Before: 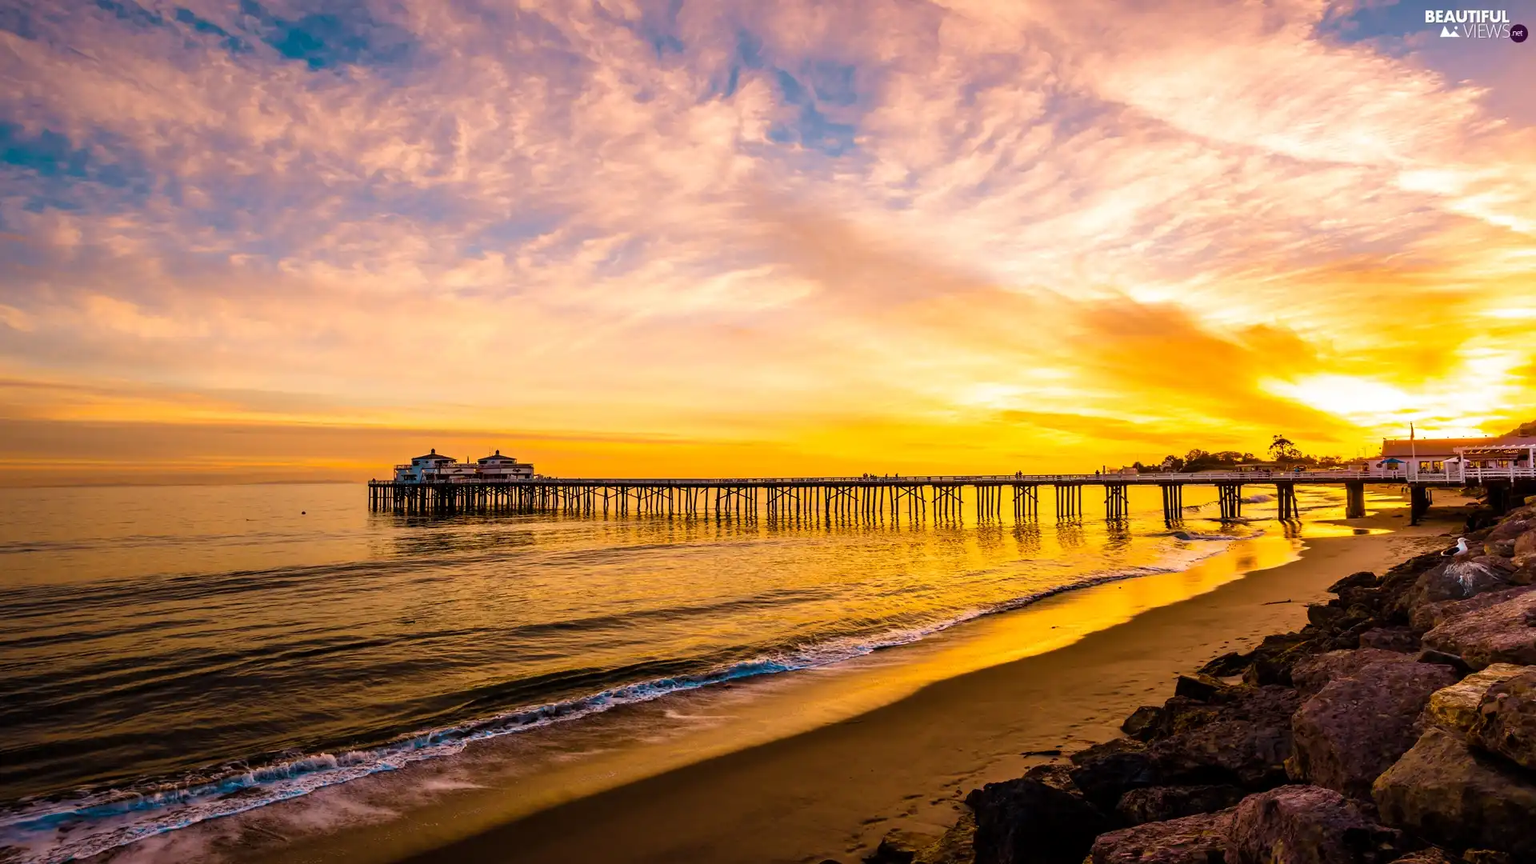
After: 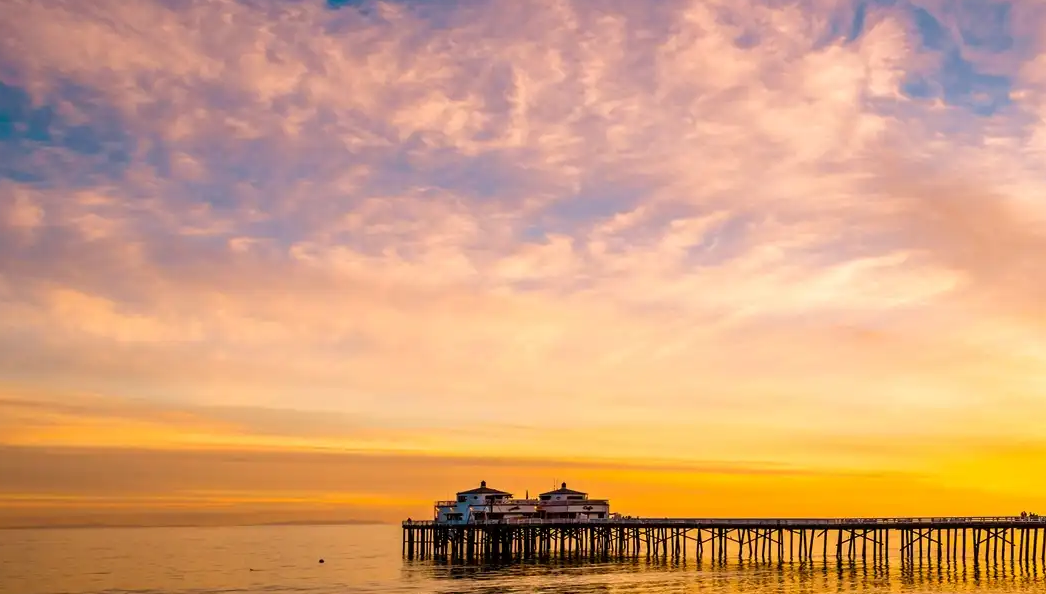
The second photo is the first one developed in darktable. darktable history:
crop and rotate: left 3.062%, top 7.525%, right 42.44%, bottom 37.388%
